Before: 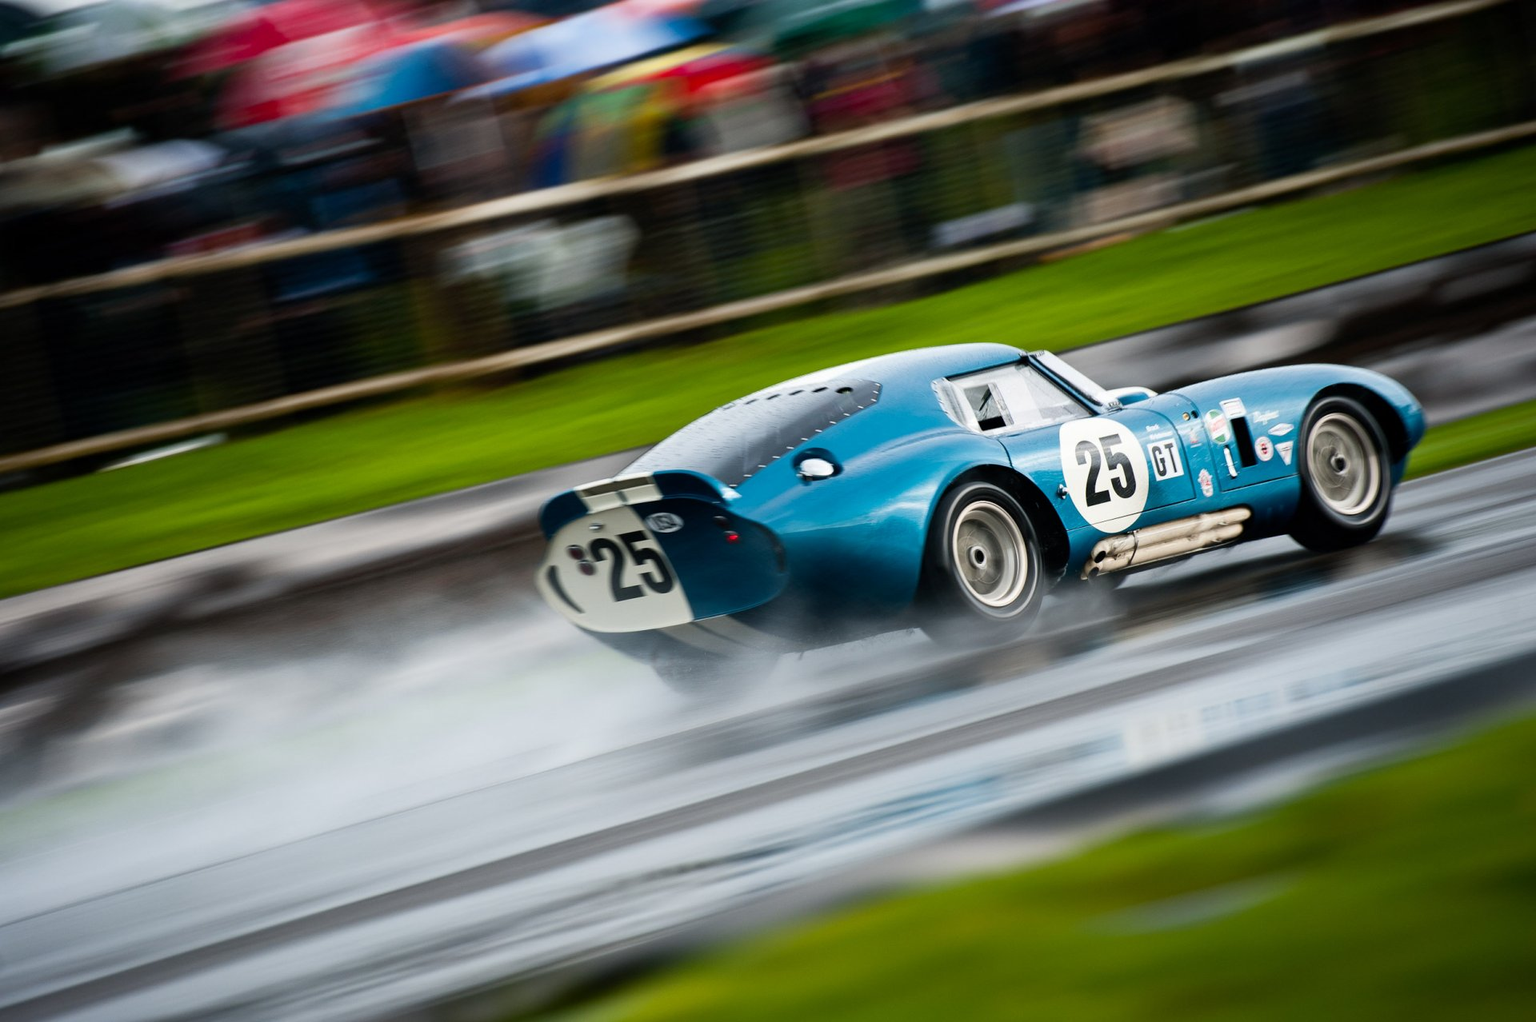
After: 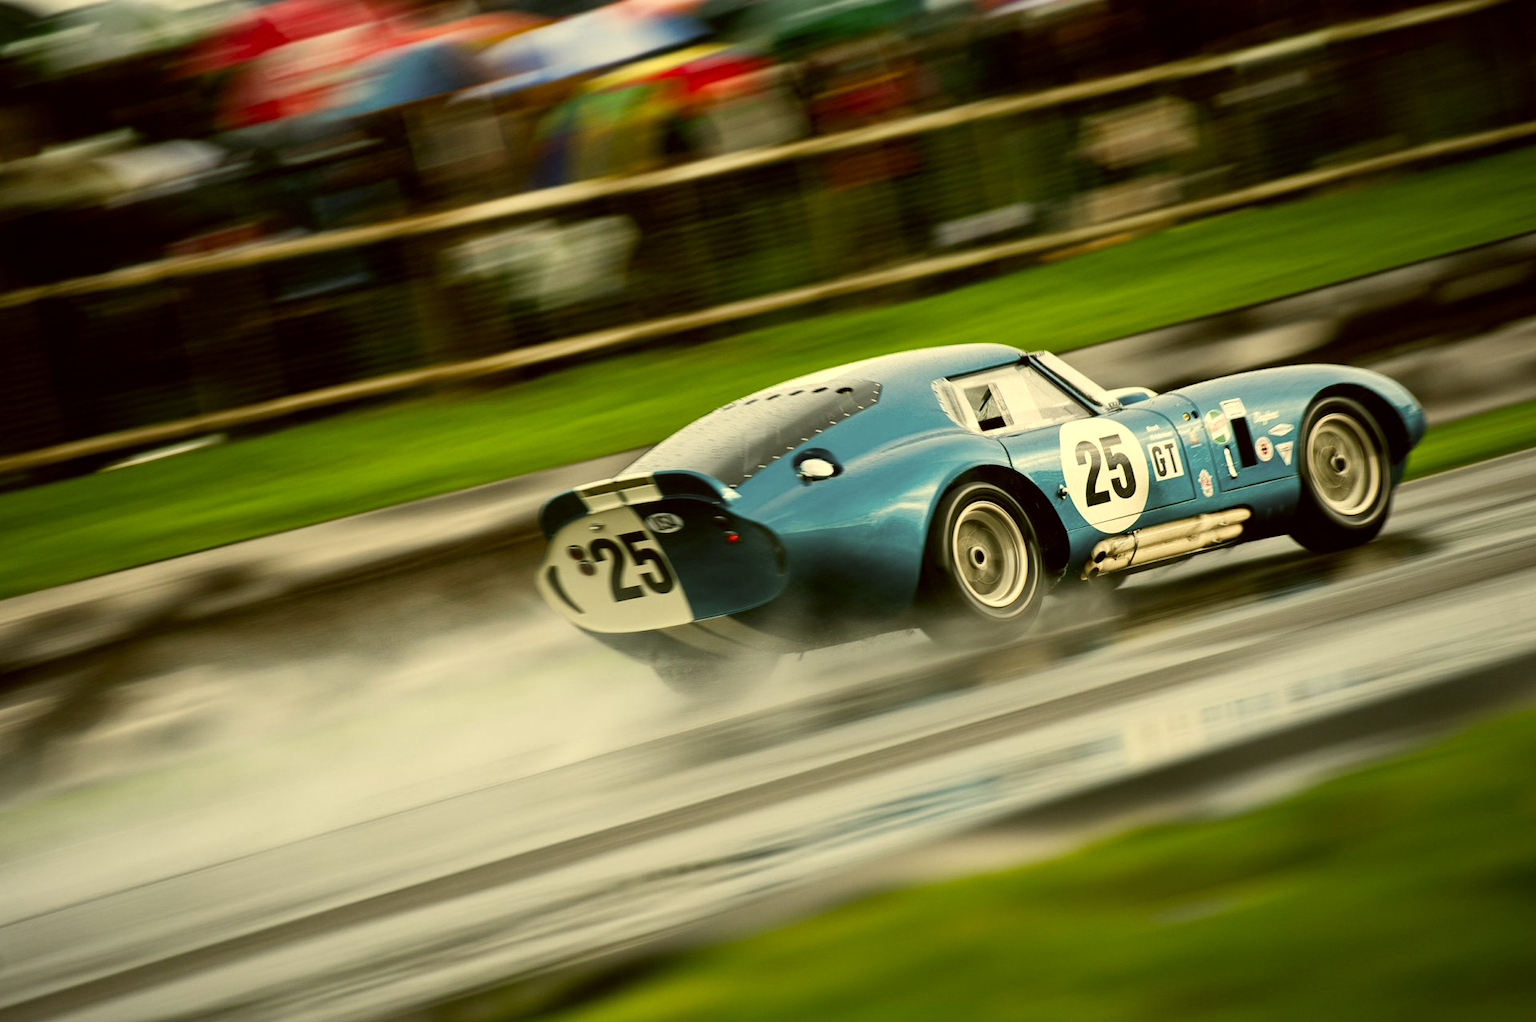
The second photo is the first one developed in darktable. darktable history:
color correction: highlights a* 0.133, highlights b* 29, shadows a* -0.17, shadows b* 21.5
local contrast: highlights 106%, shadows 98%, detail 119%, midtone range 0.2
